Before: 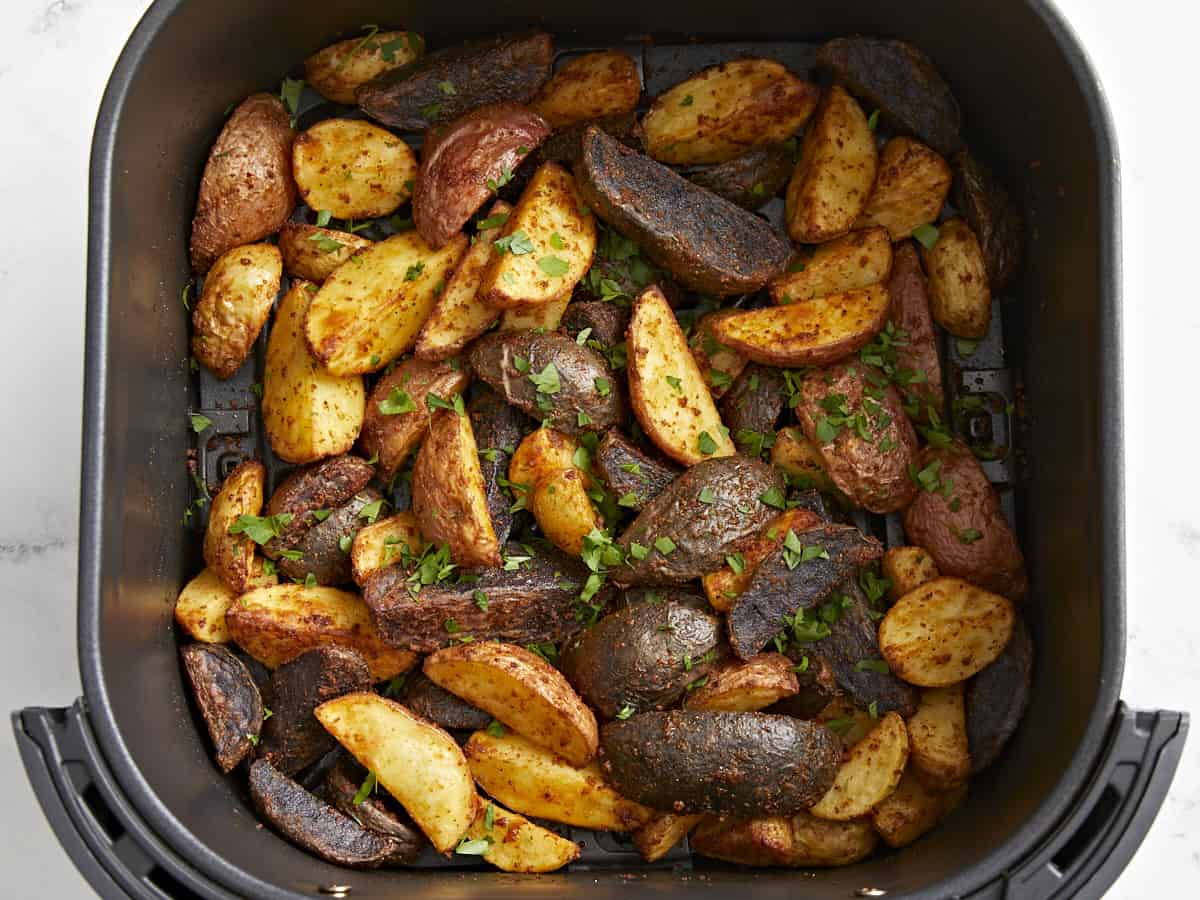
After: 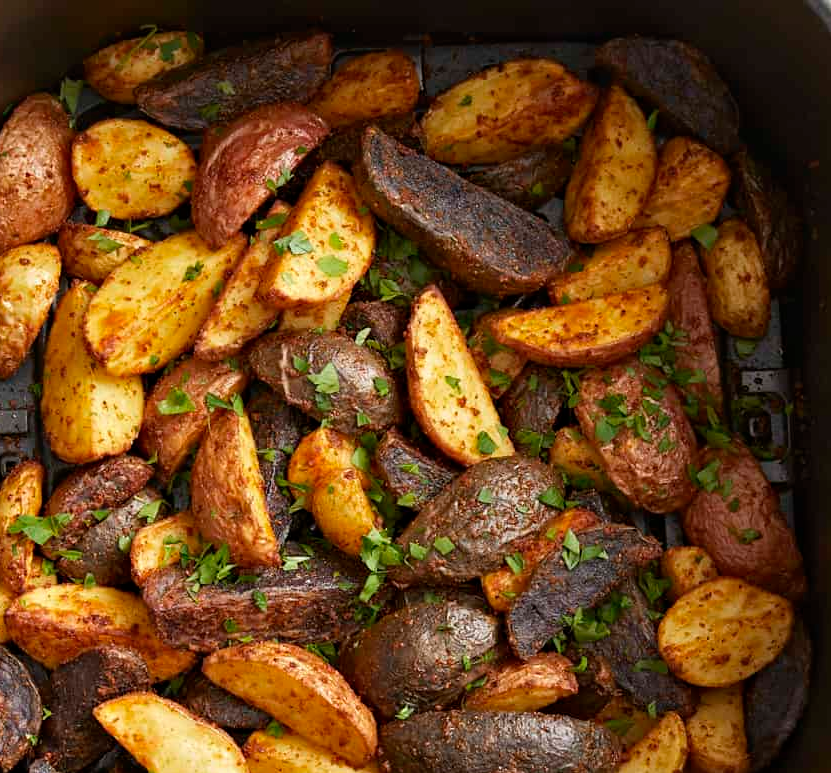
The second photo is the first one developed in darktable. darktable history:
crop: left 18.44%, right 12.227%, bottom 14.107%
